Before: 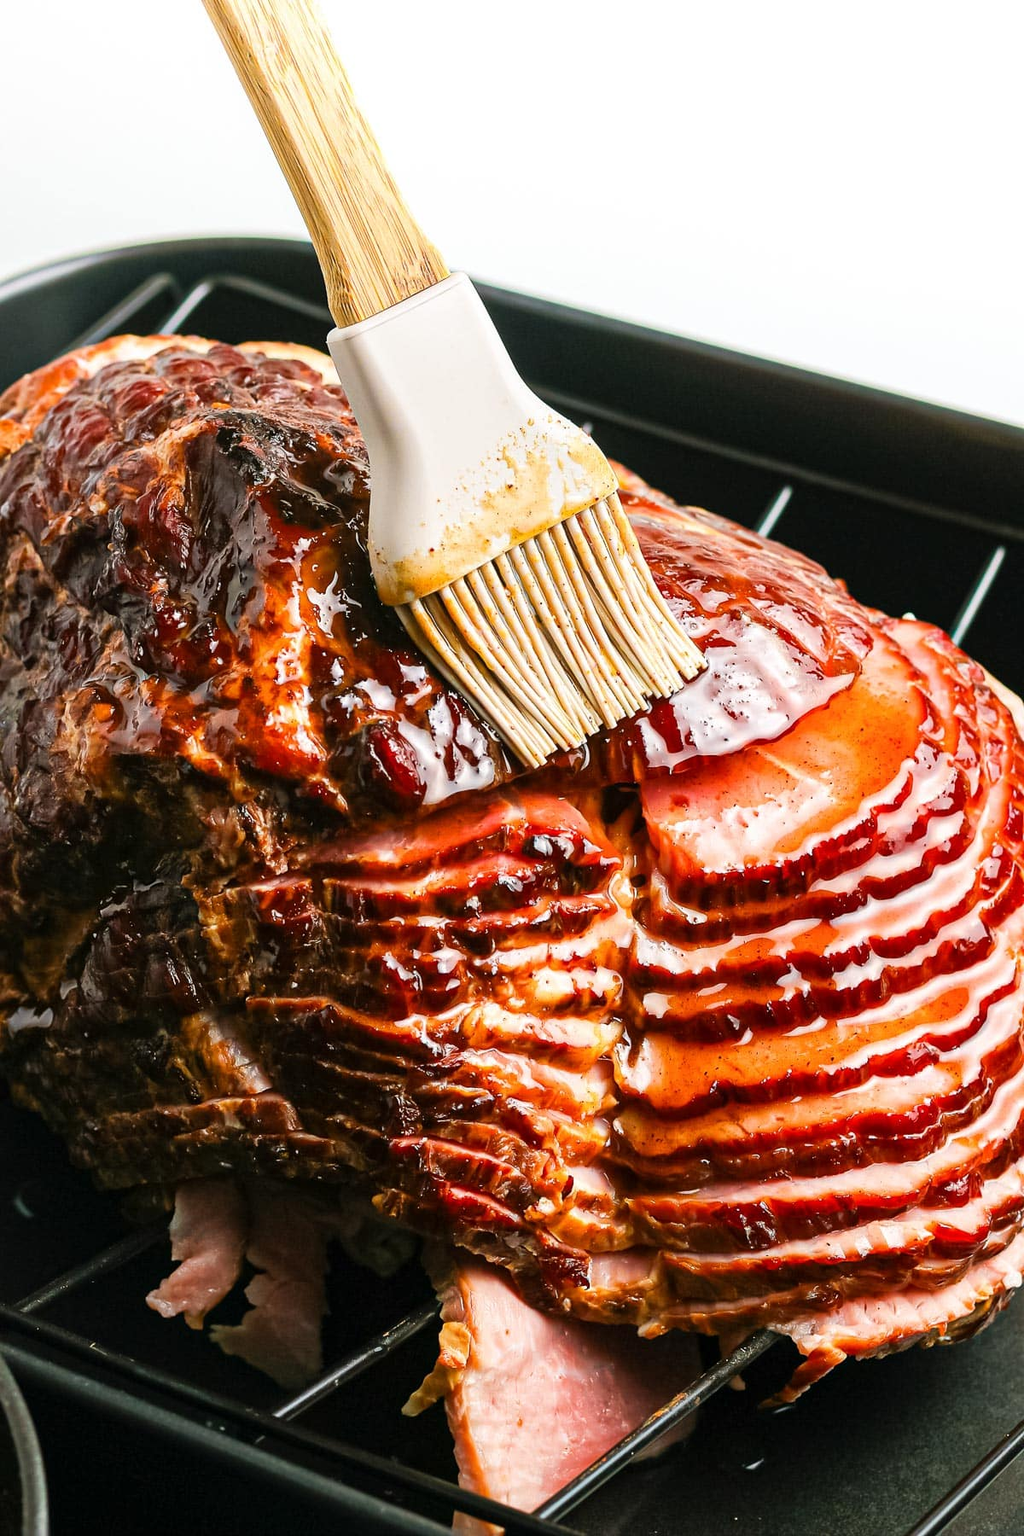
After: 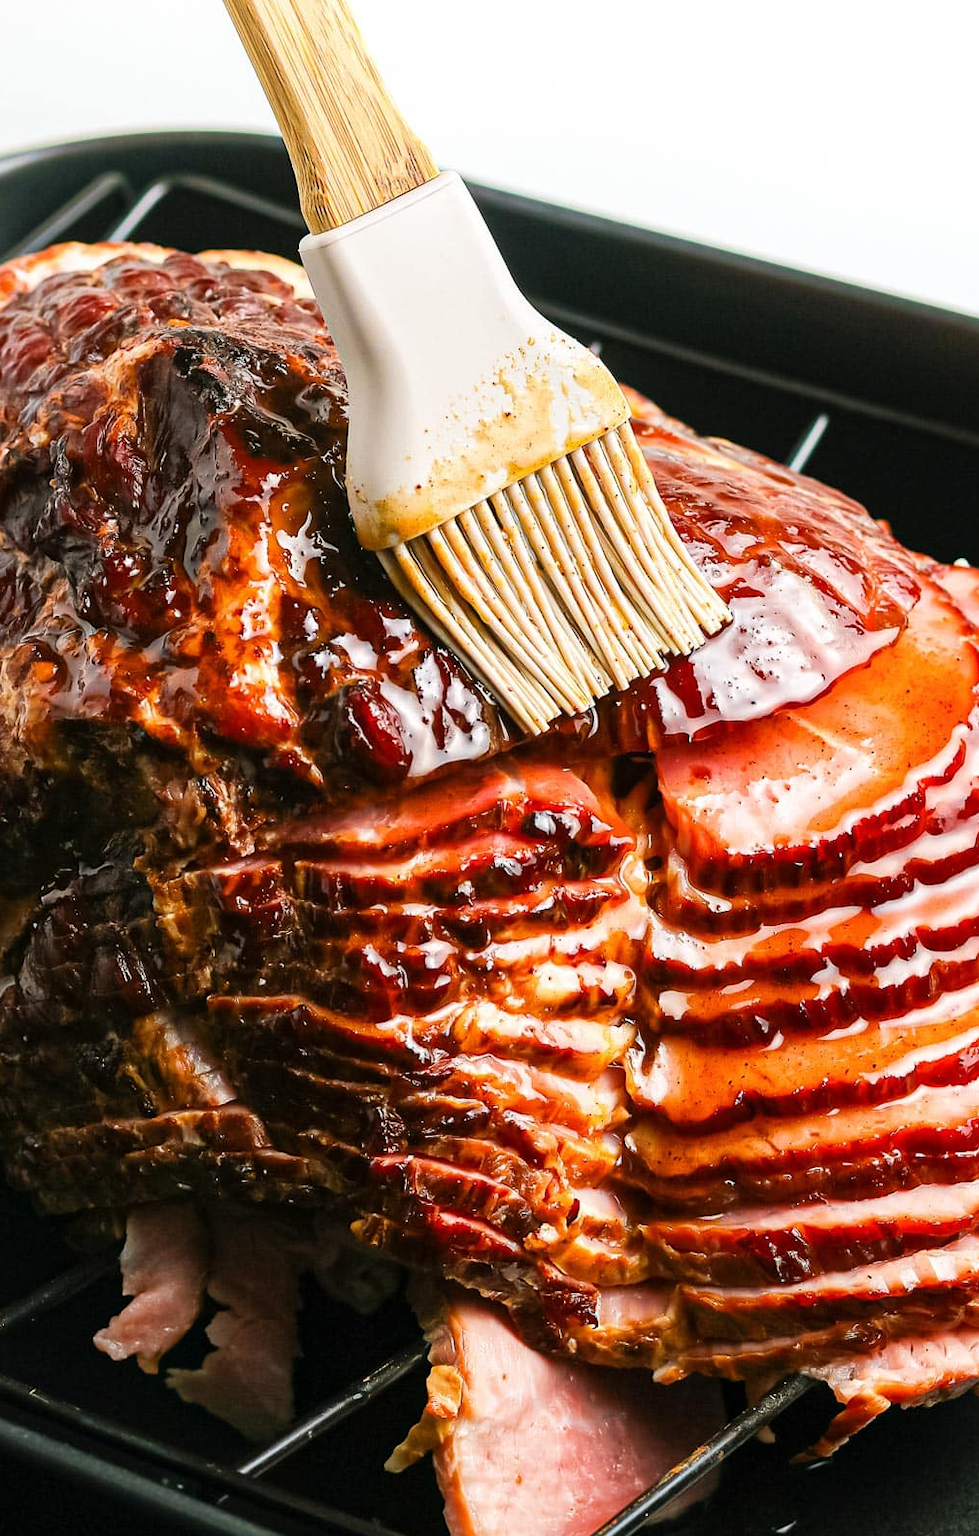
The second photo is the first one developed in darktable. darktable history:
crop: left 6.324%, top 7.996%, right 9.542%, bottom 4.075%
